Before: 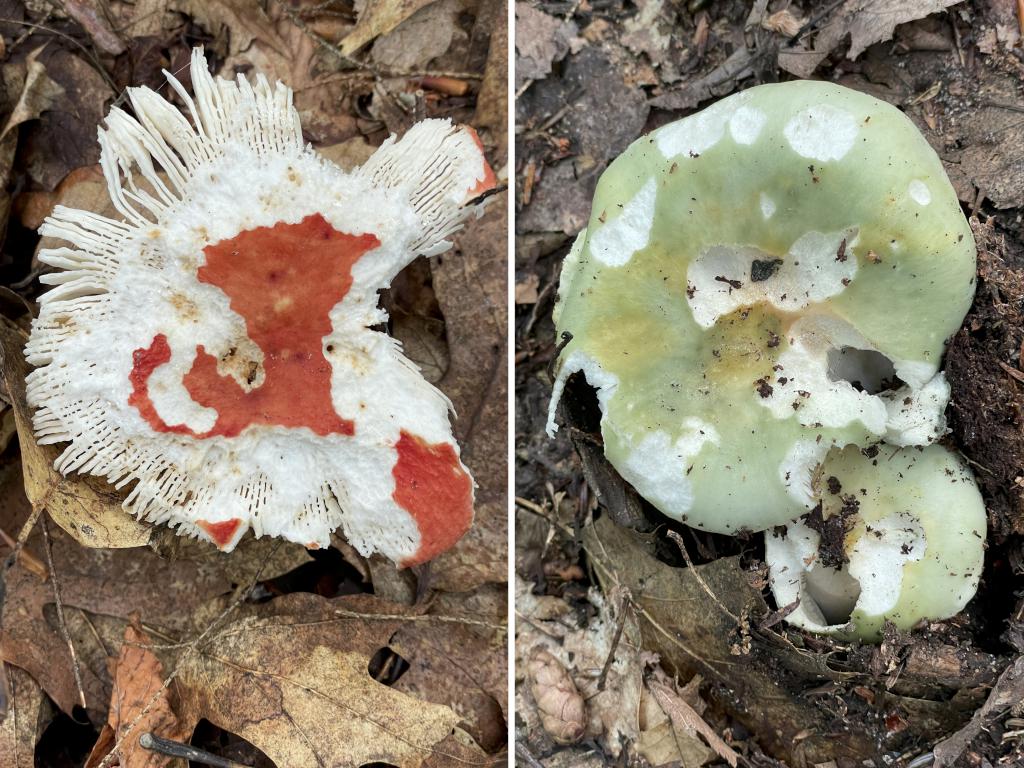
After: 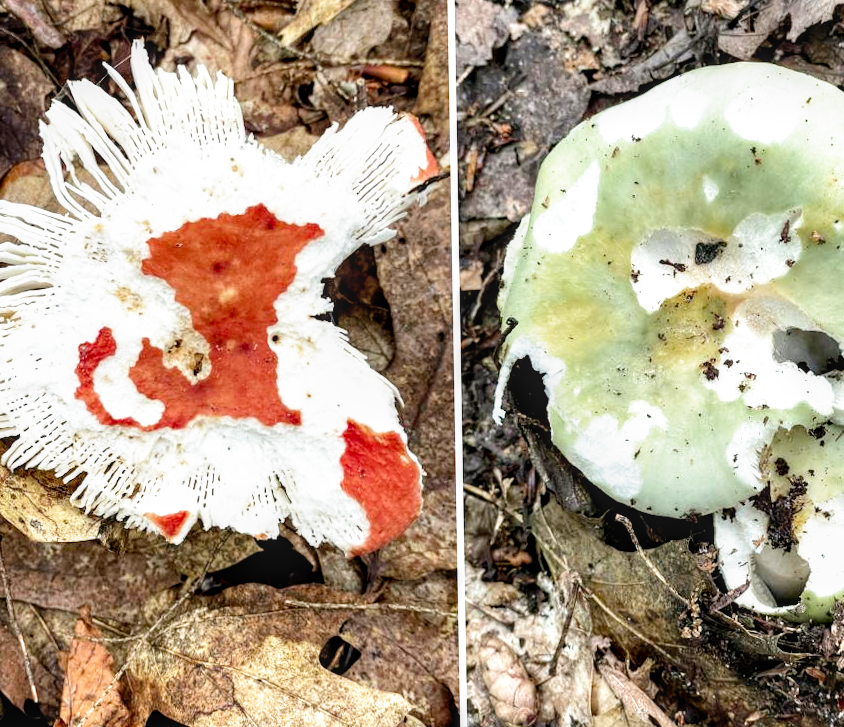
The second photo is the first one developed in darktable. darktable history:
filmic rgb: black relative exposure -6.3 EV, white relative exposure 2.8 EV, threshold 3 EV, target black luminance 0%, hardness 4.6, latitude 67.35%, contrast 1.292, shadows ↔ highlights balance -3.5%, preserve chrominance no, color science v4 (2020), contrast in shadows soft, enable highlight reconstruction true
local contrast: on, module defaults
crop and rotate: angle 1°, left 4.281%, top 0.642%, right 11.383%, bottom 2.486%
exposure: exposure 0.6 EV, compensate highlight preservation false
